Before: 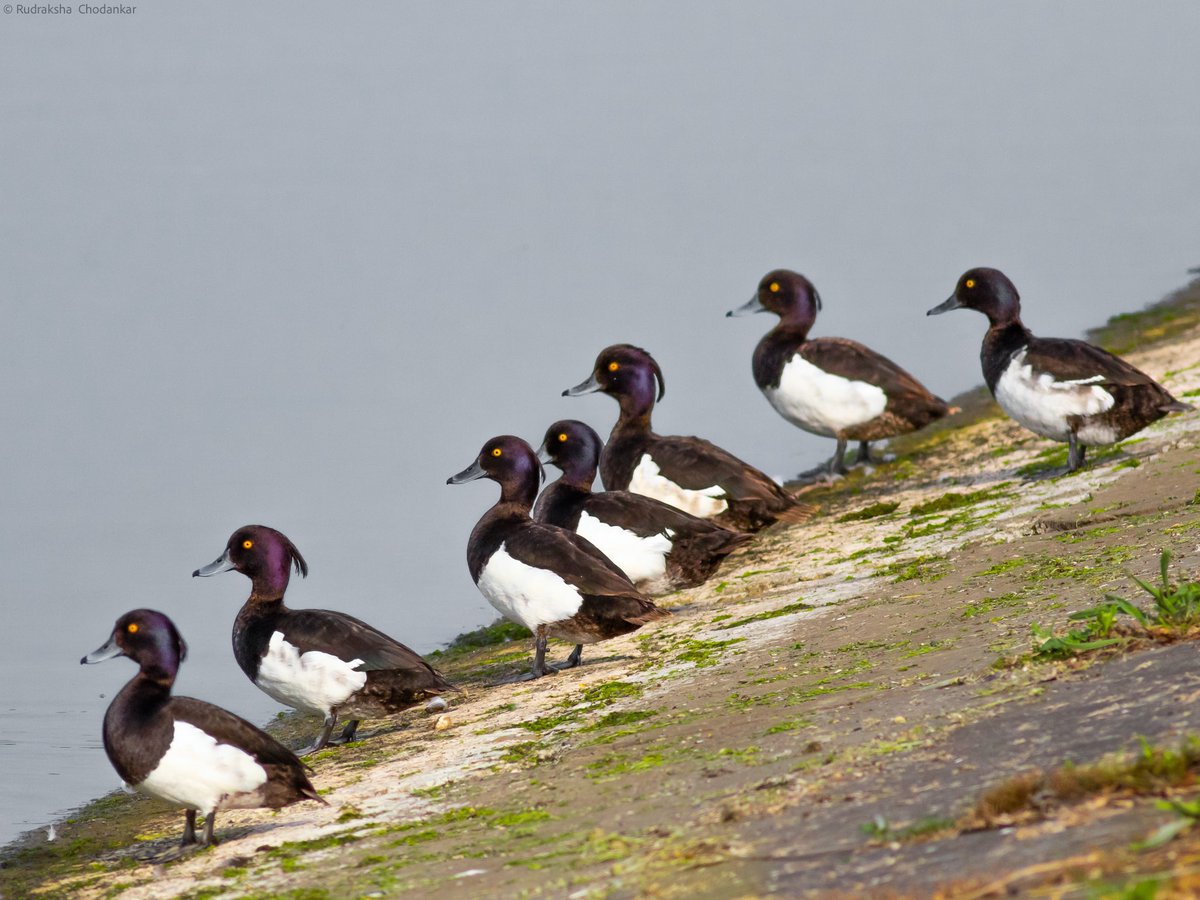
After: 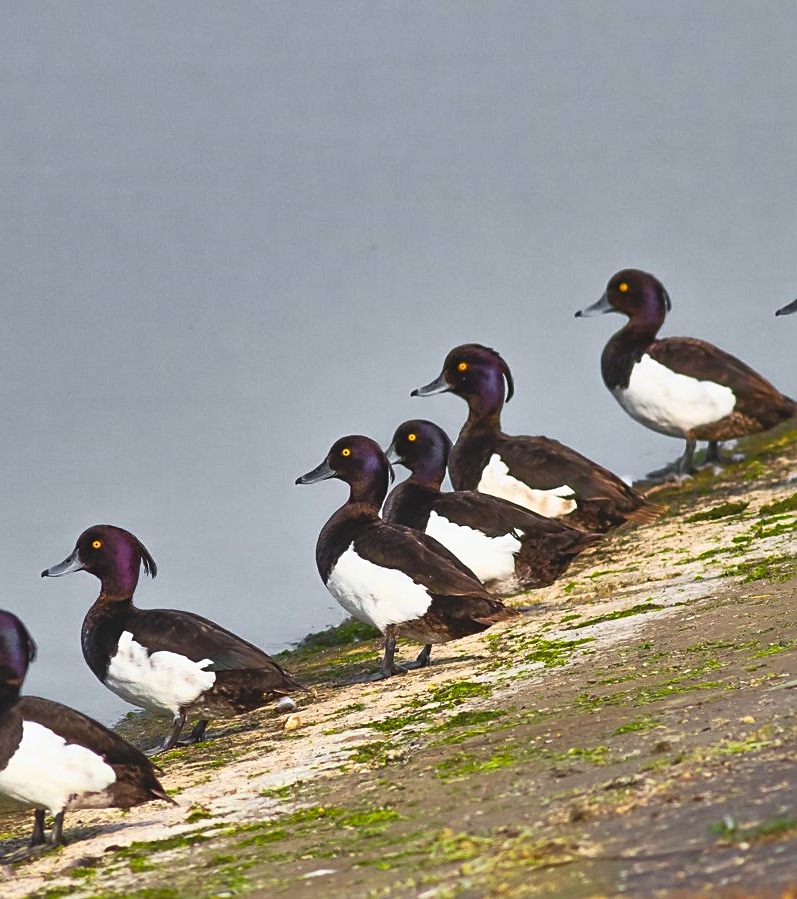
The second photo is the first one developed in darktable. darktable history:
crop and rotate: left 12.634%, right 20.926%
exposure: black level correction -0.015, exposure -0.138 EV, compensate highlight preservation false
sharpen: on, module defaults
shadows and highlights: radius 119.08, shadows 41.84, highlights -62.26, soften with gaussian
contrast brightness saturation: contrast 0.036, saturation 0.163
base curve: curves: ch0 [(0, 0) (0.257, 0.25) (0.482, 0.586) (0.757, 0.871) (1, 1)]
